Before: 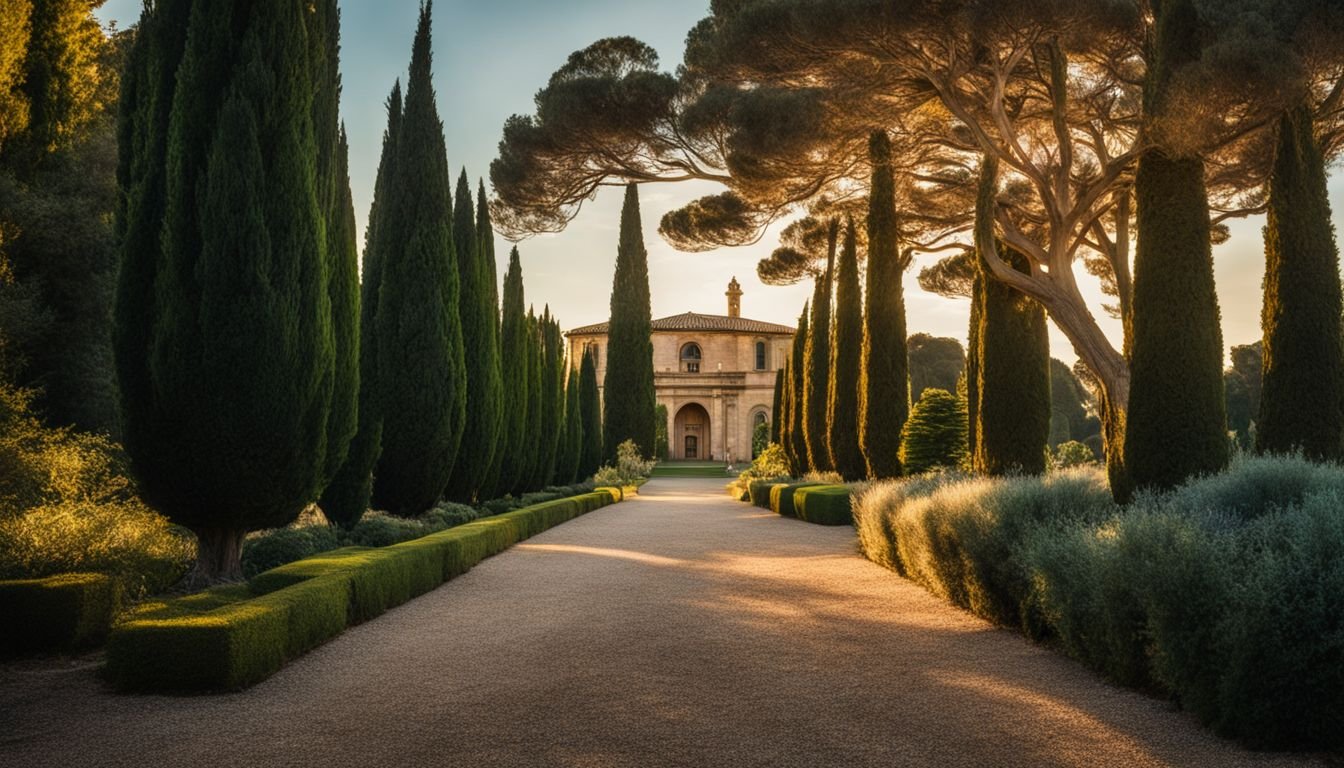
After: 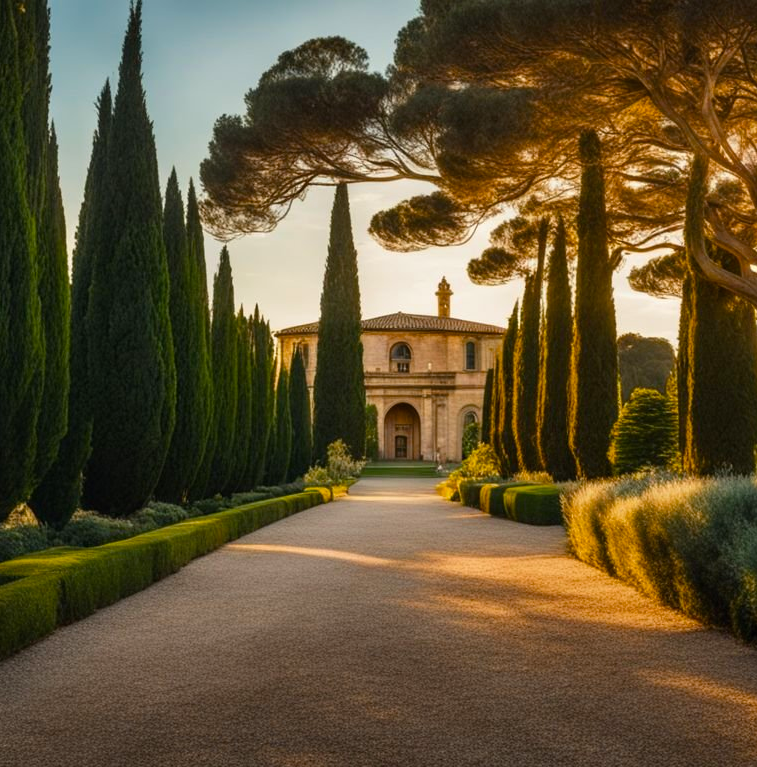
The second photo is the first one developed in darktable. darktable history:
color balance rgb: perceptual saturation grading › global saturation 12.484%, global vibrance 15.825%, saturation formula JzAzBz (2021)
crop: left 21.592%, right 22.044%, bottom 0.007%
